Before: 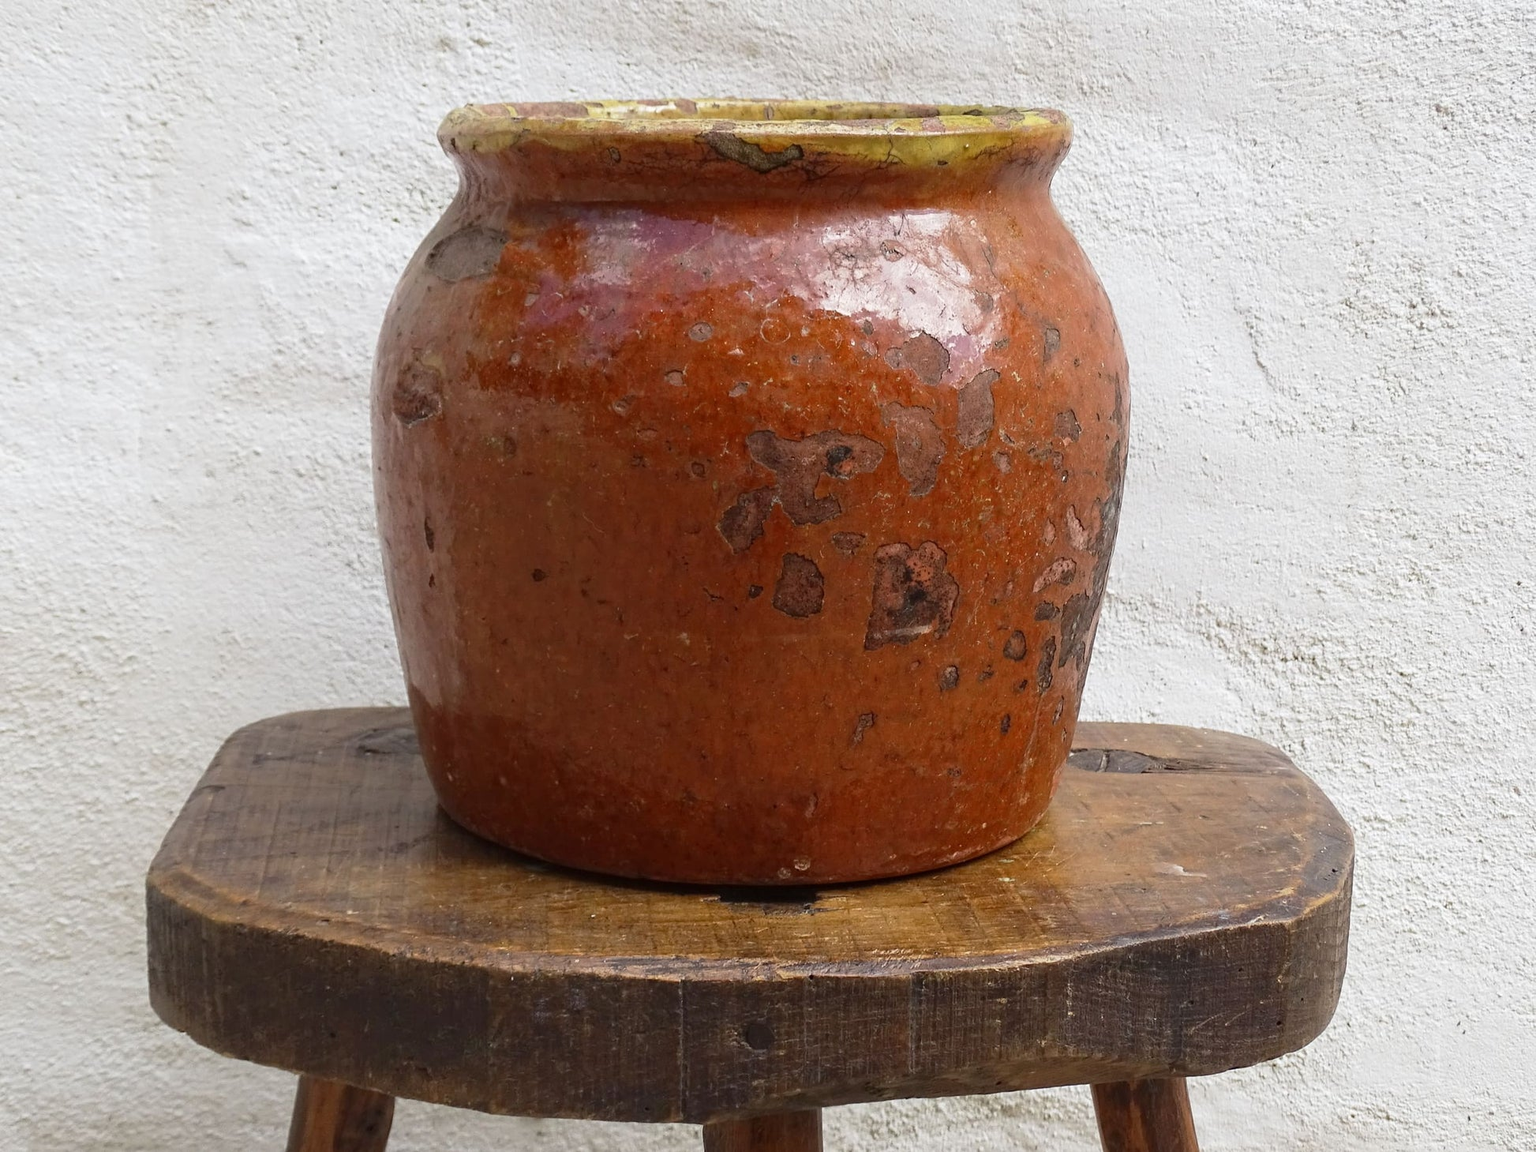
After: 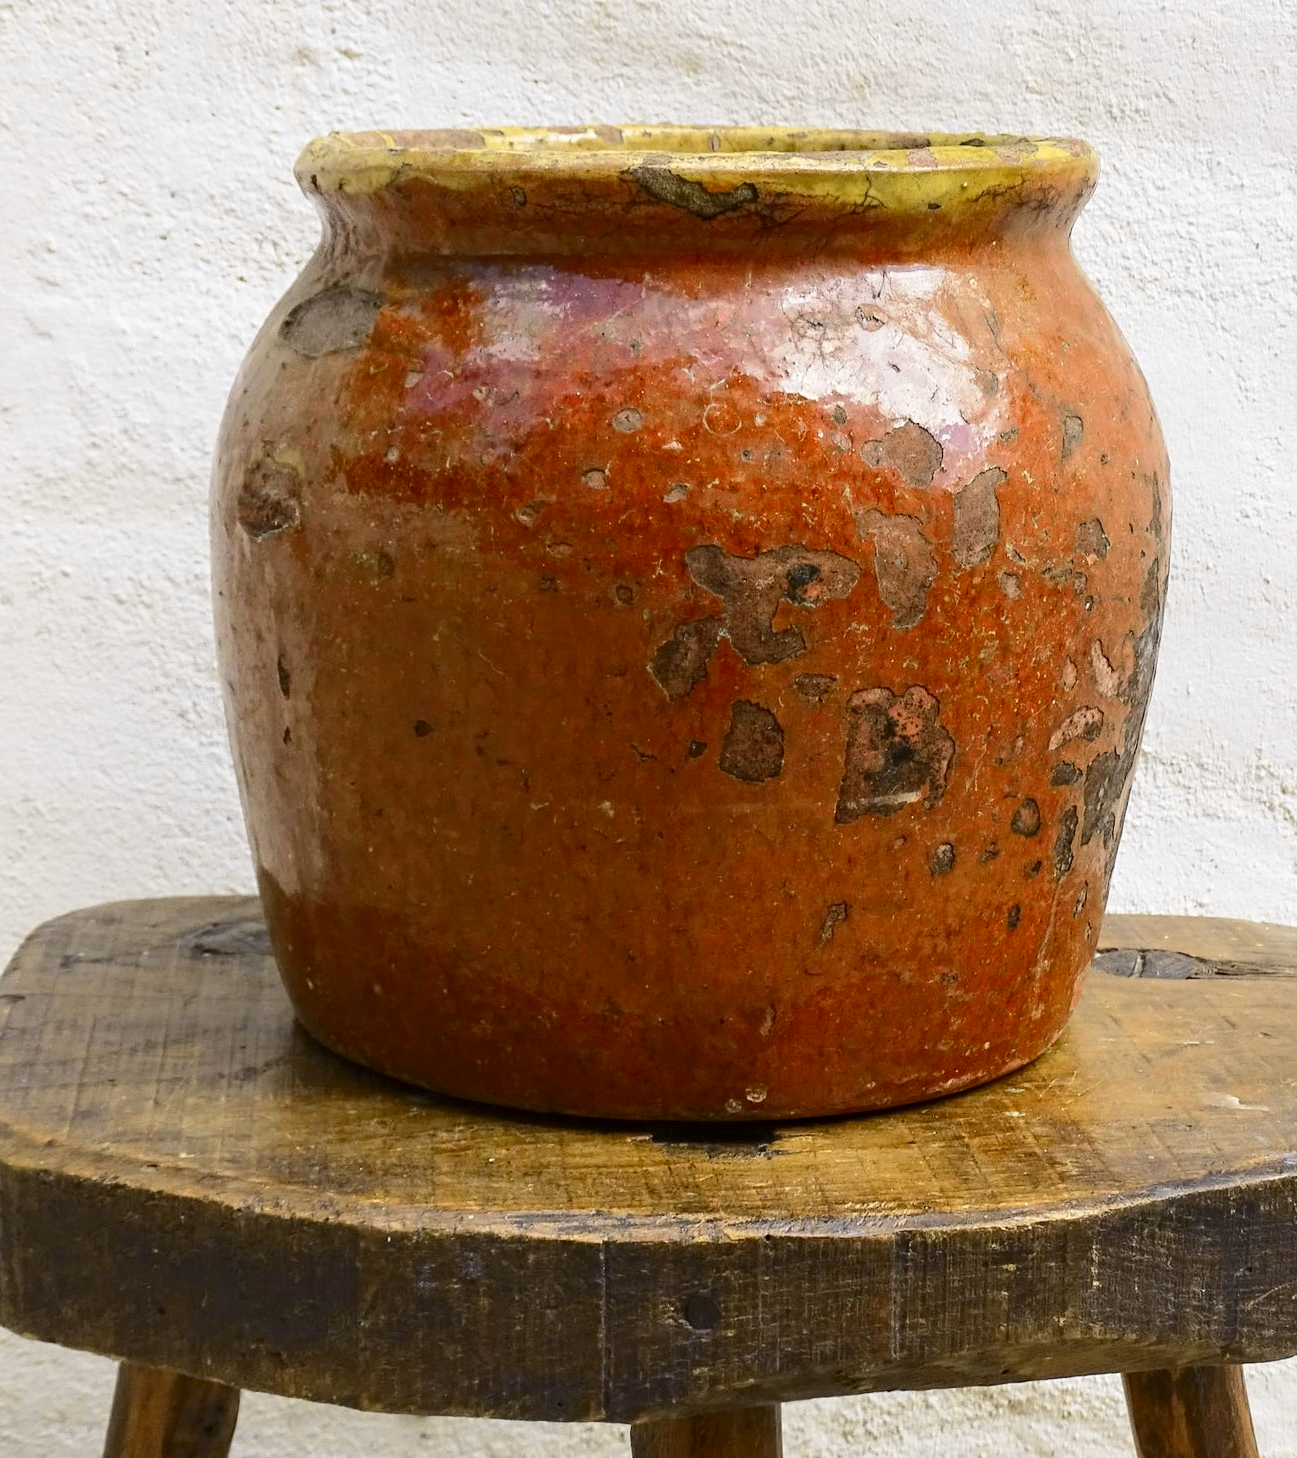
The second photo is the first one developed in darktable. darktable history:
crop and rotate: left 13.391%, right 19.942%
contrast equalizer: y [[0.6 ×6], [0.55 ×6], [0 ×6], [0 ×6], [0 ×6]], mix 0.168
tone curve: curves: ch0 [(0, 0) (0.239, 0.248) (0.508, 0.606) (0.828, 0.878) (1, 1)]; ch1 [(0, 0) (0.401, 0.42) (0.45, 0.464) (0.492, 0.498) (0.511, 0.507) (0.561, 0.549) (0.688, 0.726) (1, 1)]; ch2 [(0, 0) (0.411, 0.433) (0.5, 0.504) (0.545, 0.574) (1, 1)], color space Lab, independent channels, preserve colors none
